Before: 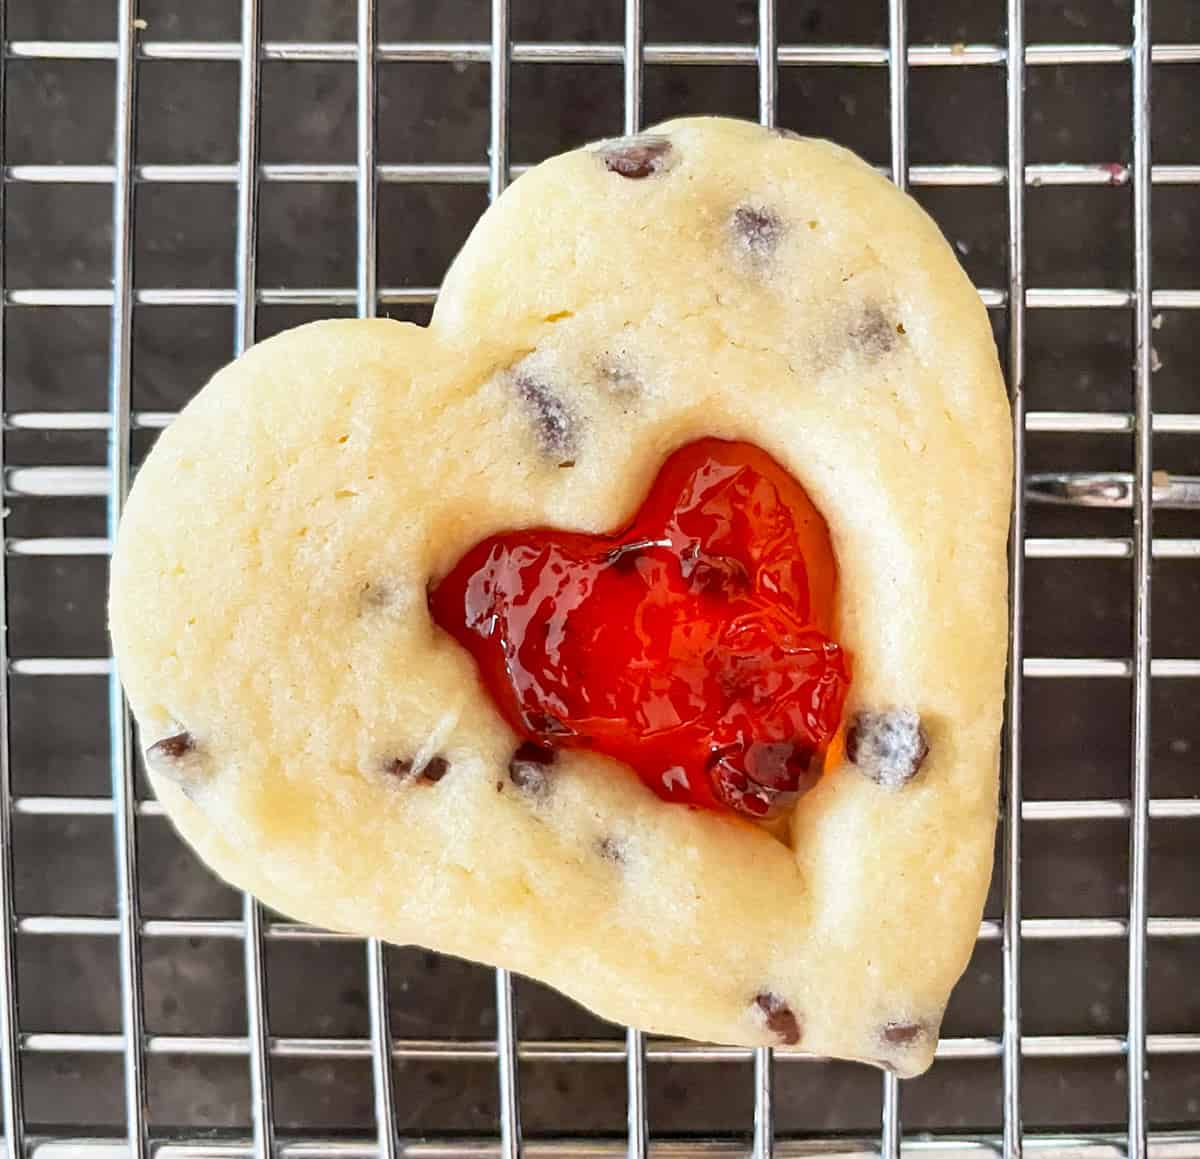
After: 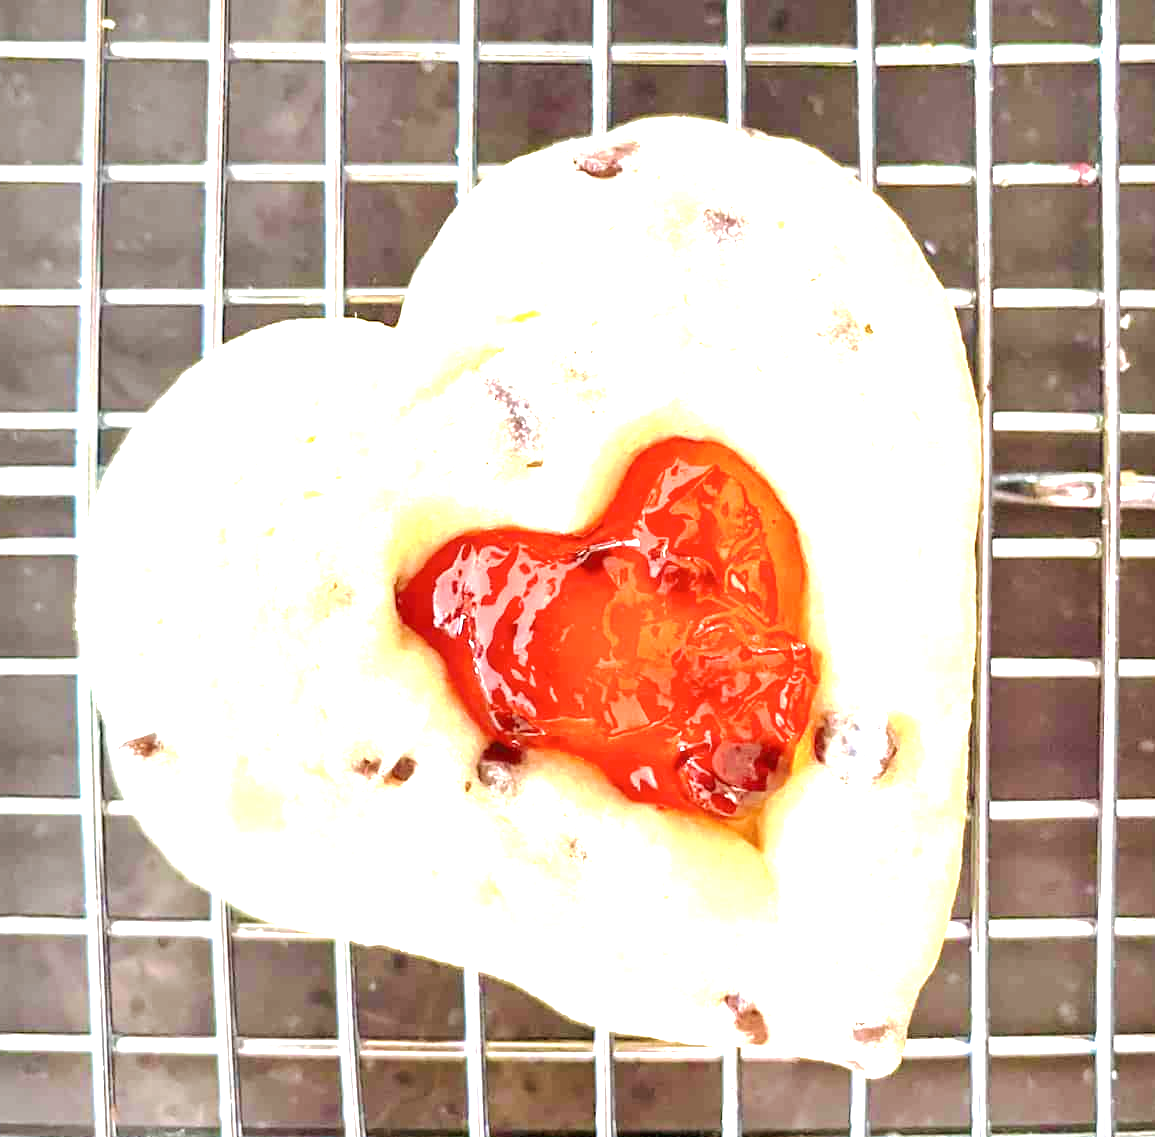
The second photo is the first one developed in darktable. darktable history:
base curve: curves: ch0 [(0, 0) (0.262, 0.32) (0.722, 0.705) (1, 1)], preserve colors none
exposure: black level correction 0, exposure 1.739 EV, compensate exposure bias true, compensate highlight preservation false
crop and rotate: left 2.669%, right 1.075%, bottom 1.875%
velvia: strength 49.6%
